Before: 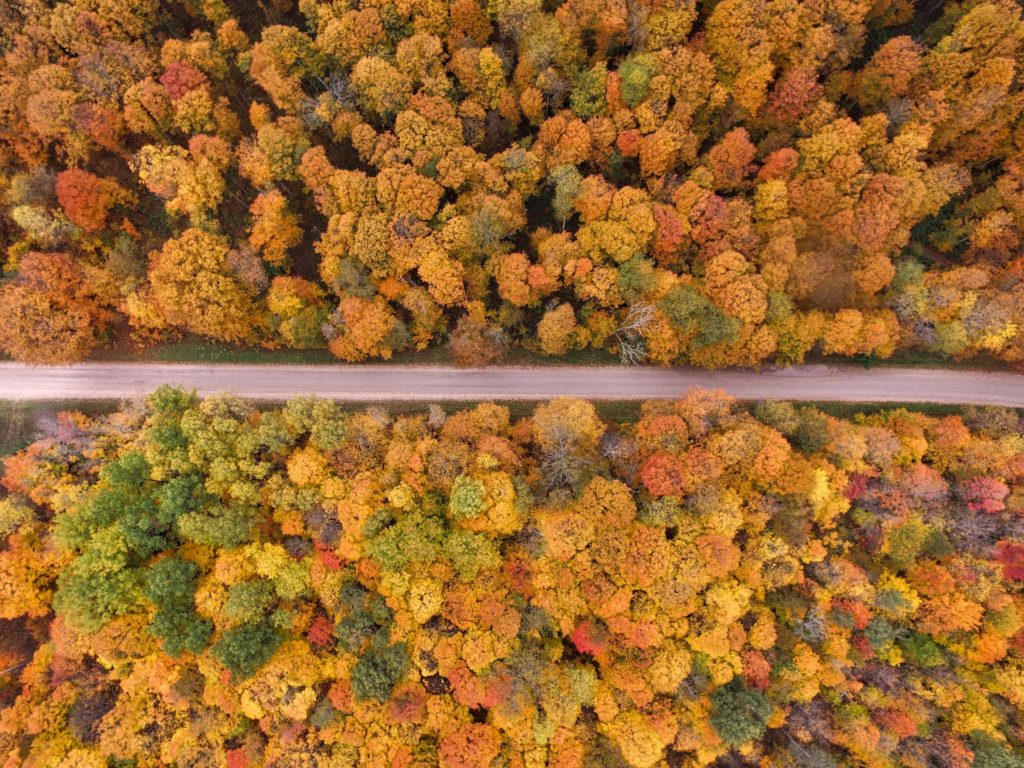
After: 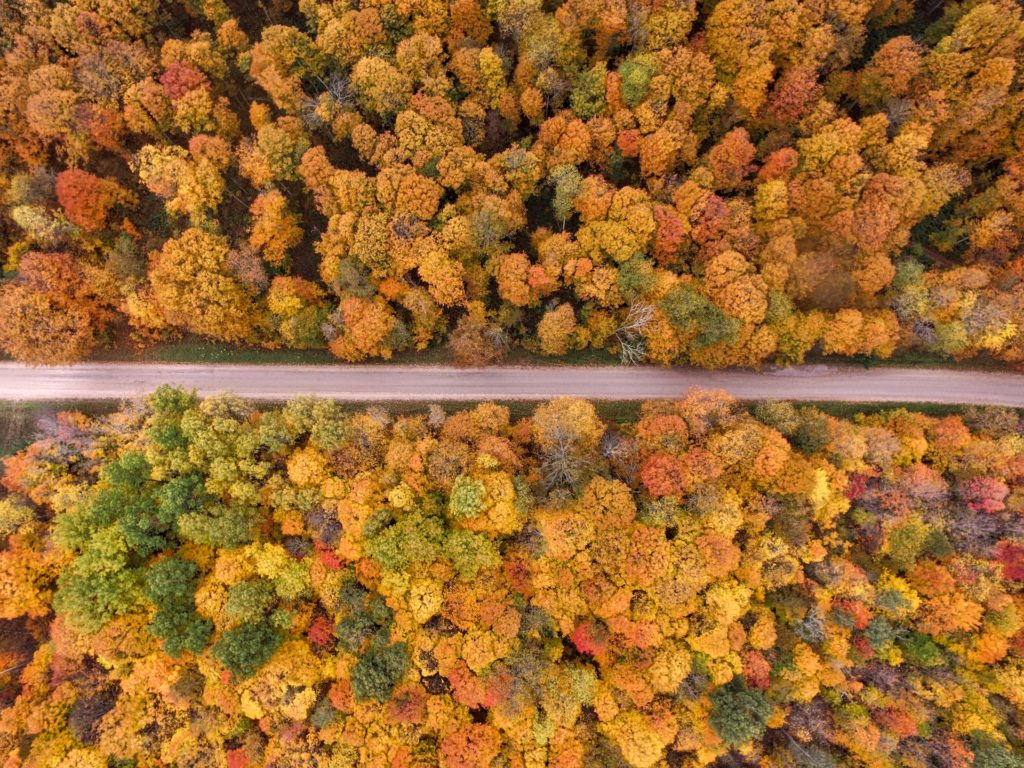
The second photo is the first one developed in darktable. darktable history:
tone equalizer: on, module defaults
local contrast: highlights 100%, shadows 102%, detail 119%, midtone range 0.2
contrast equalizer: octaves 7, y [[0.5 ×6], [0.5 ×6], [0.975, 0.964, 0.925, 0.865, 0.793, 0.721], [0 ×6], [0 ×6]]
exposure: compensate highlight preservation false
